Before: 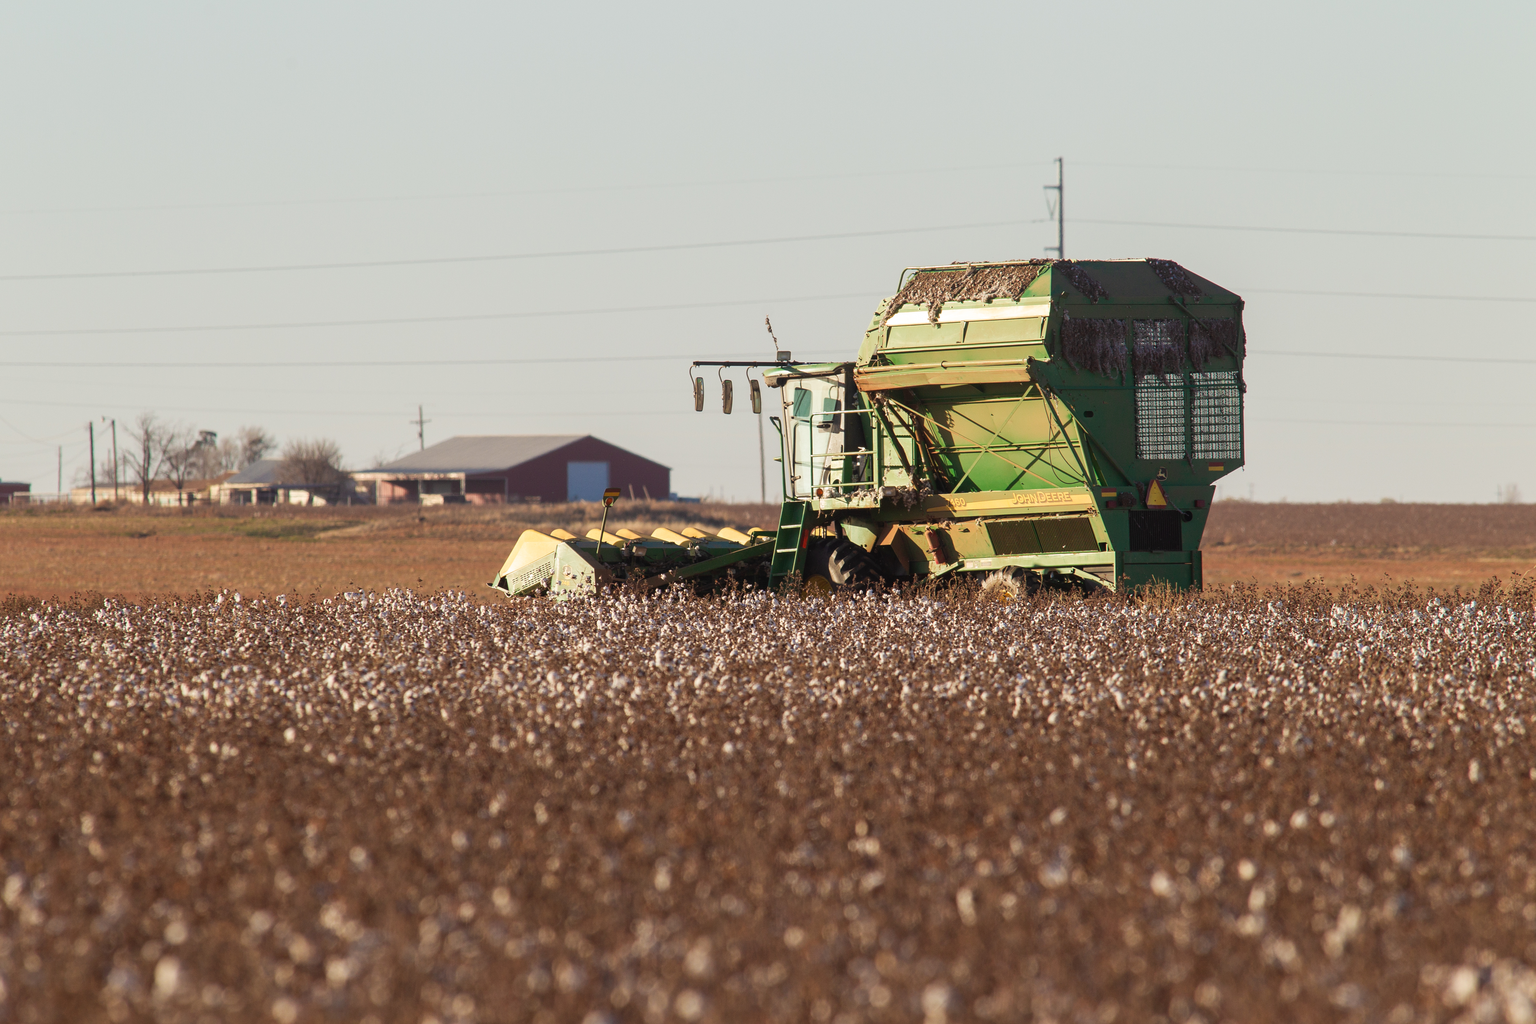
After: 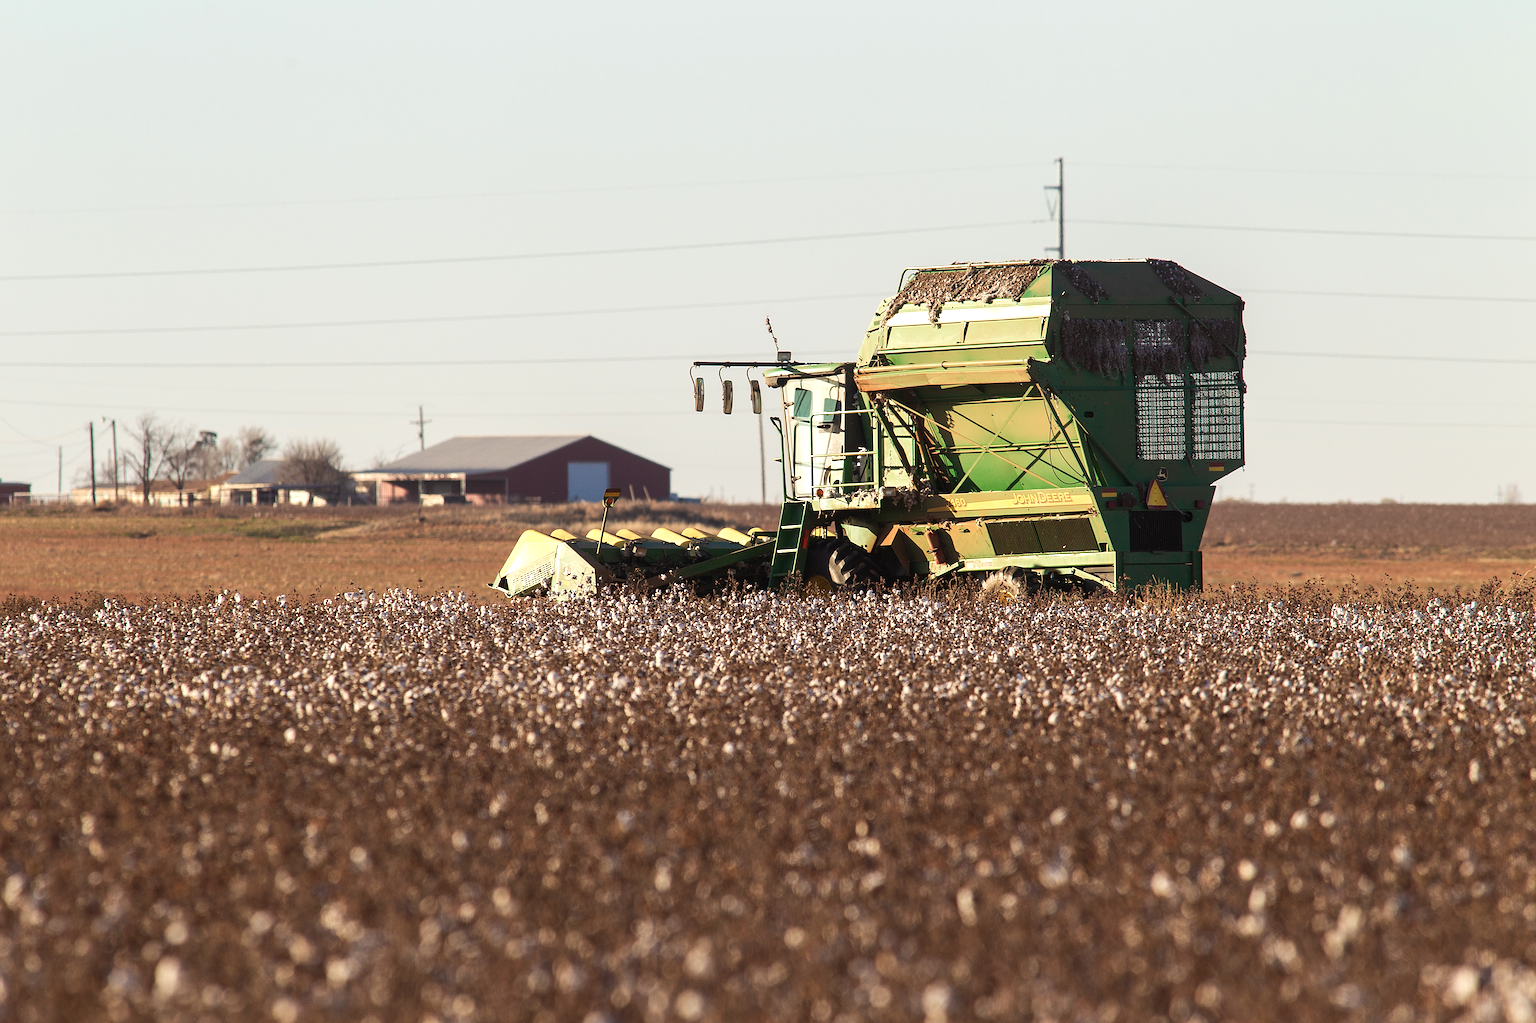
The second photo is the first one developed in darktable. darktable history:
tone equalizer: -8 EV -0.404 EV, -7 EV -0.382 EV, -6 EV -0.3 EV, -5 EV -0.231 EV, -3 EV 0.229 EV, -2 EV 0.33 EV, -1 EV 0.402 EV, +0 EV 0.408 EV, edges refinement/feathering 500, mask exposure compensation -1.57 EV, preserve details no
sharpen: on, module defaults
